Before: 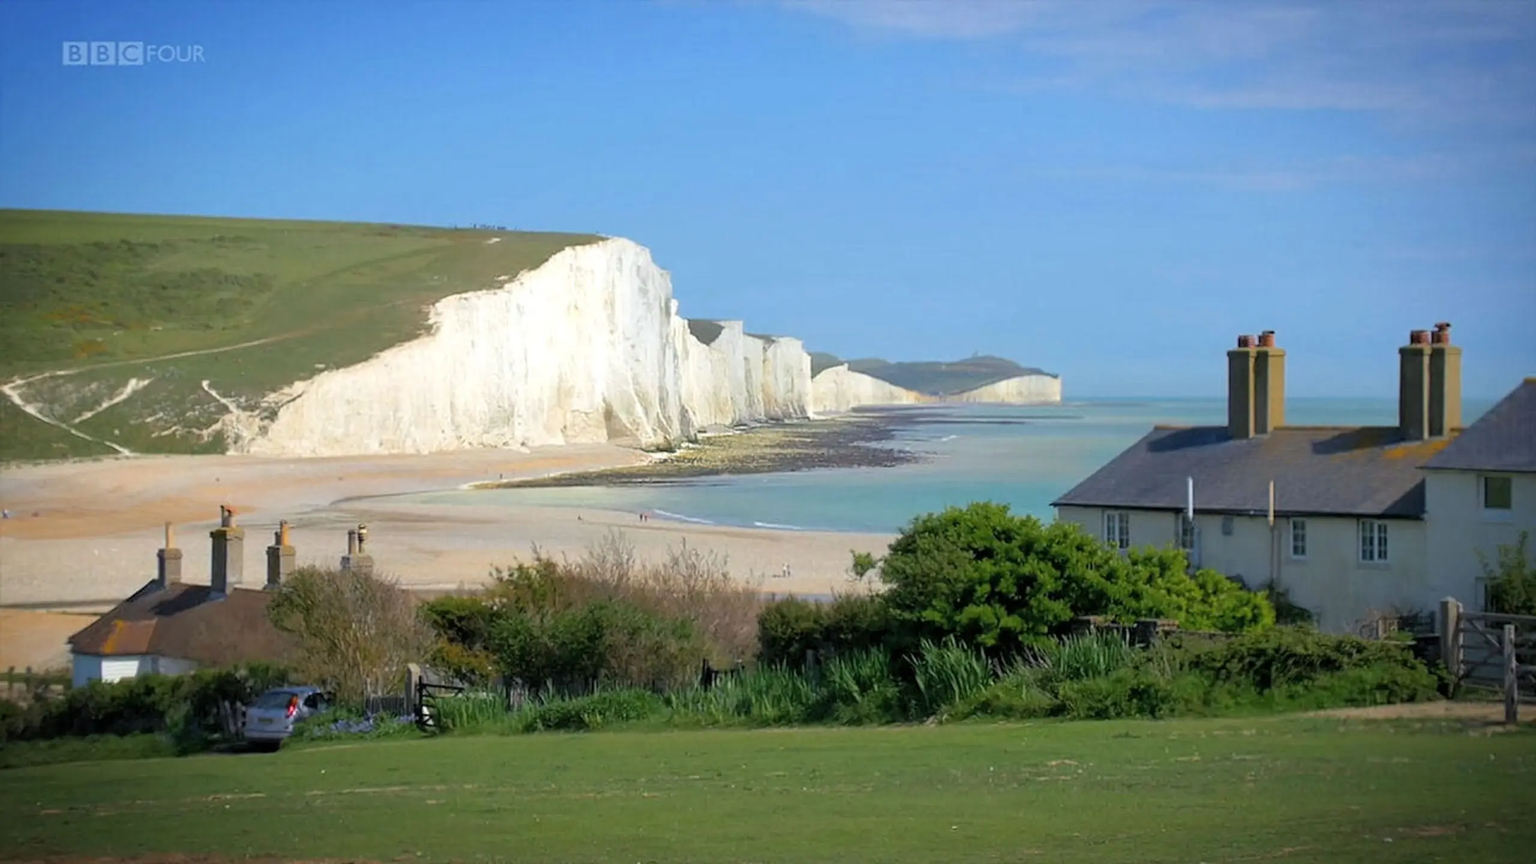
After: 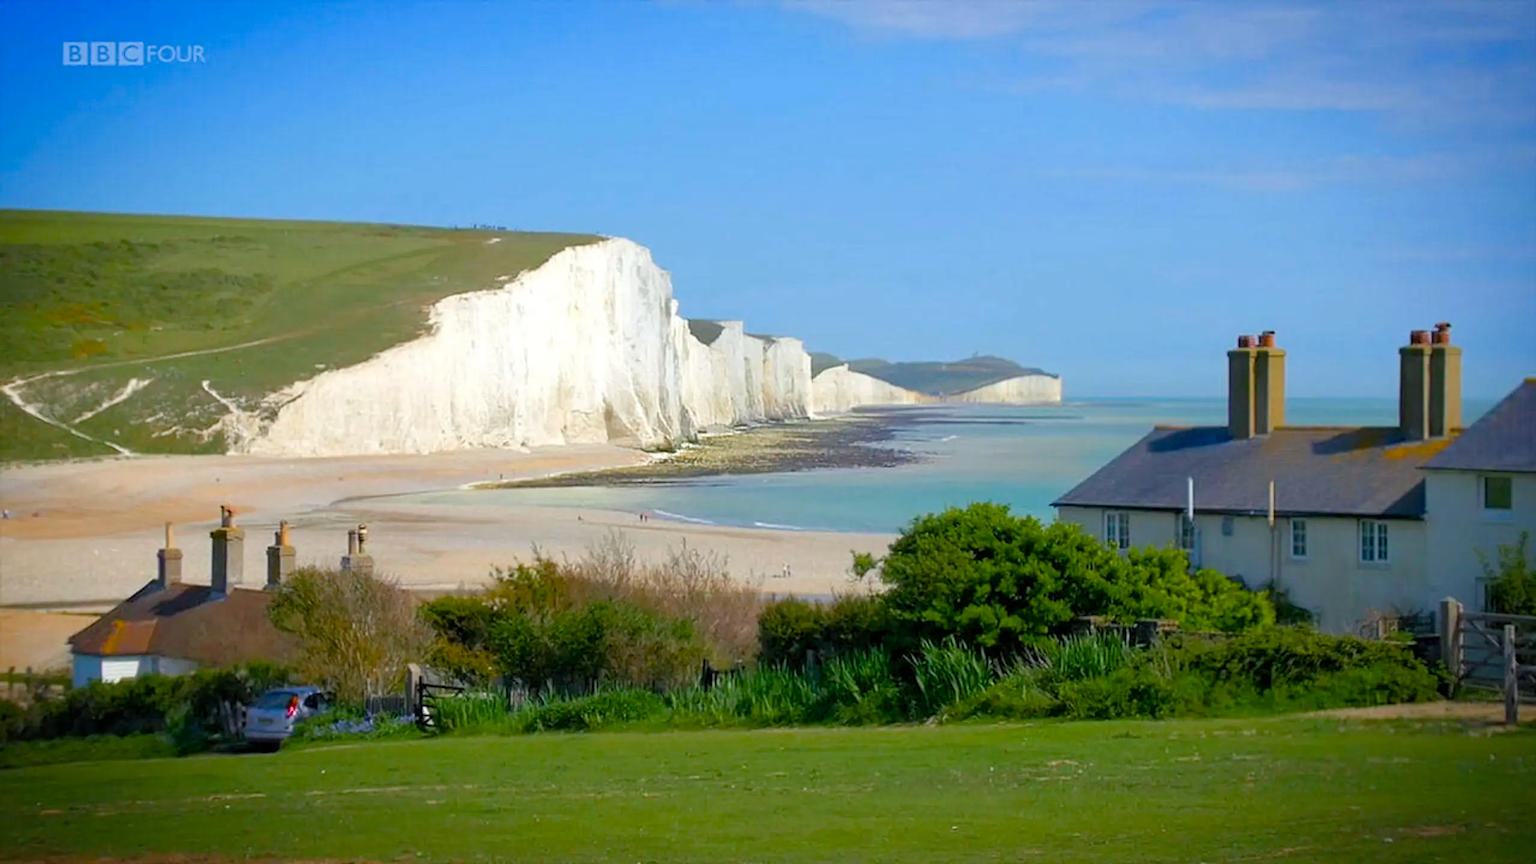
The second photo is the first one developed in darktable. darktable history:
color balance rgb: linear chroma grading › global chroma 25.027%, perceptual saturation grading › global saturation 20%, perceptual saturation grading › highlights -50.321%, perceptual saturation grading › shadows 30.898%
